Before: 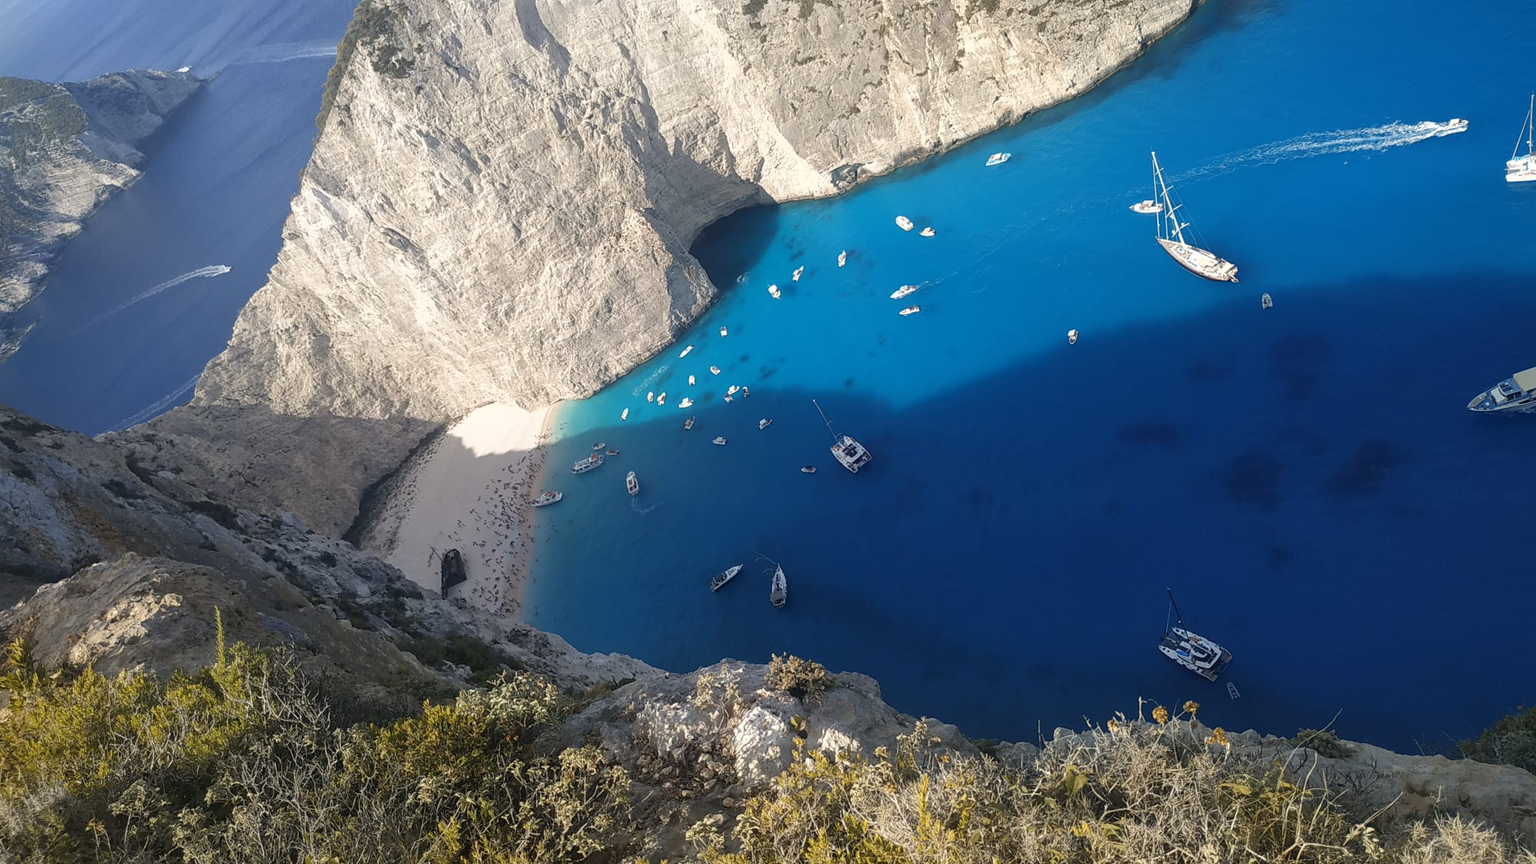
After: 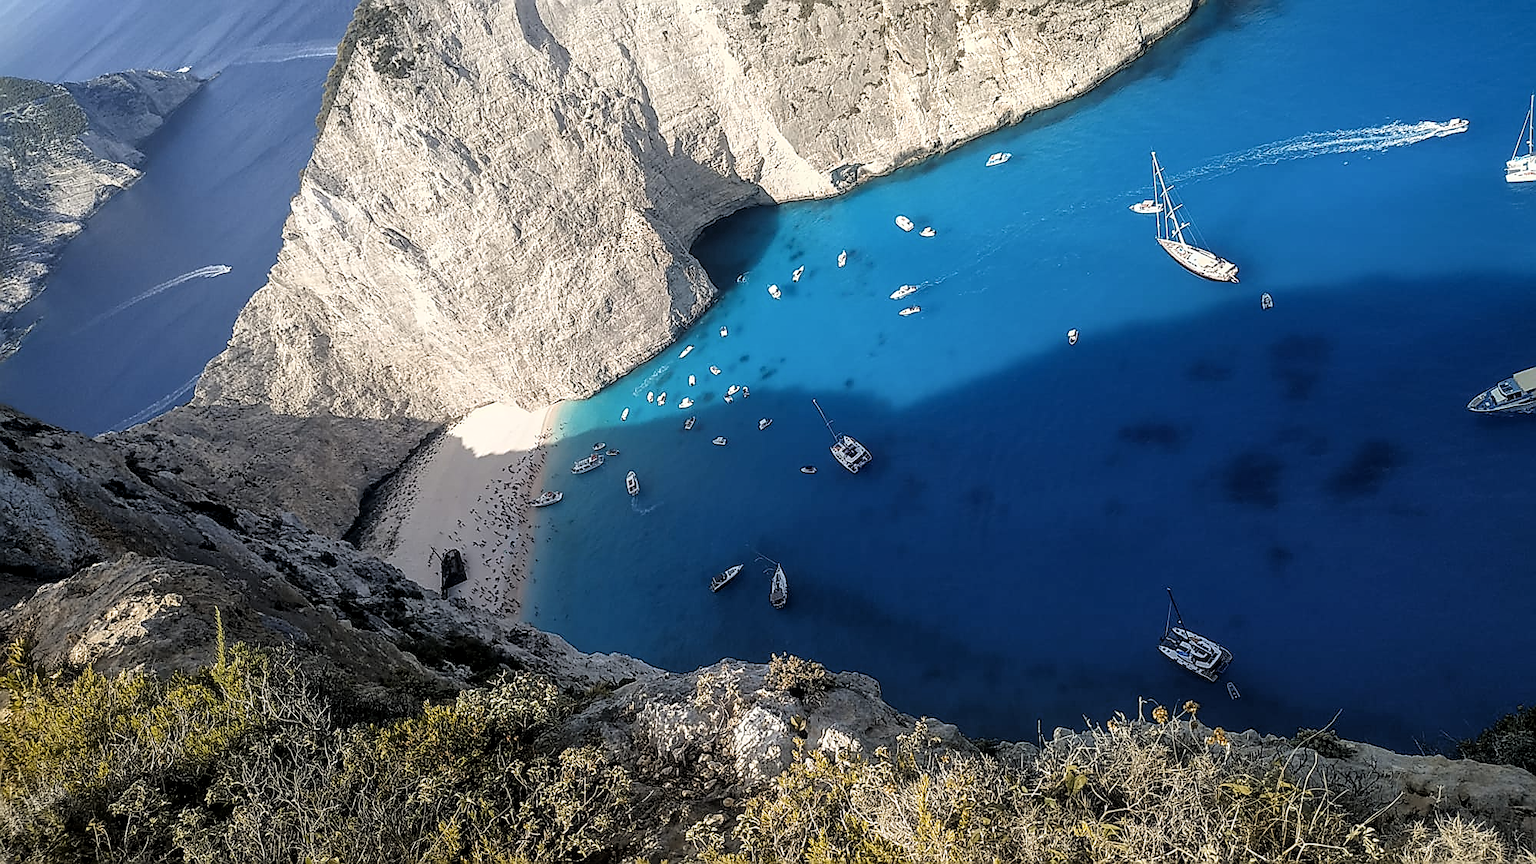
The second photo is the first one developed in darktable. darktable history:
filmic rgb: black relative exposure -4.9 EV, white relative exposure 2.84 EV, hardness 3.69, color science v6 (2022)
local contrast: on, module defaults
sharpen: radius 1.42, amount 1.249, threshold 0.678
